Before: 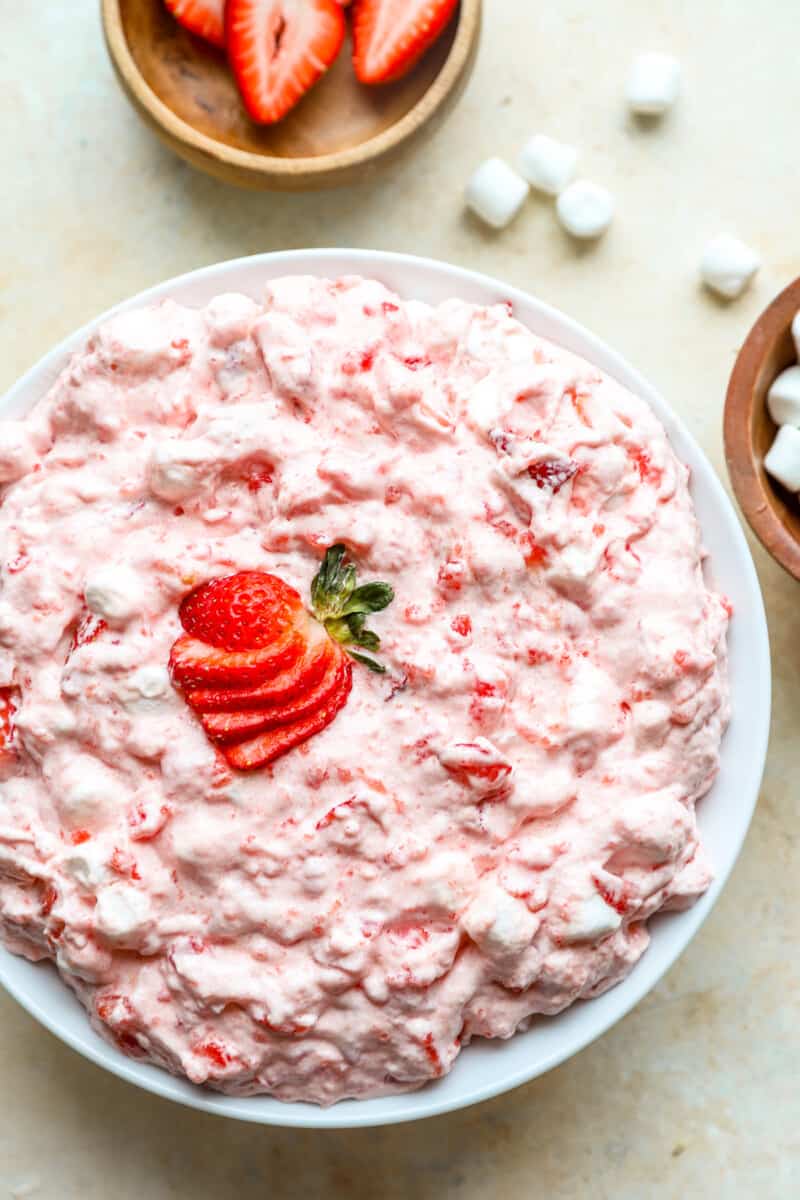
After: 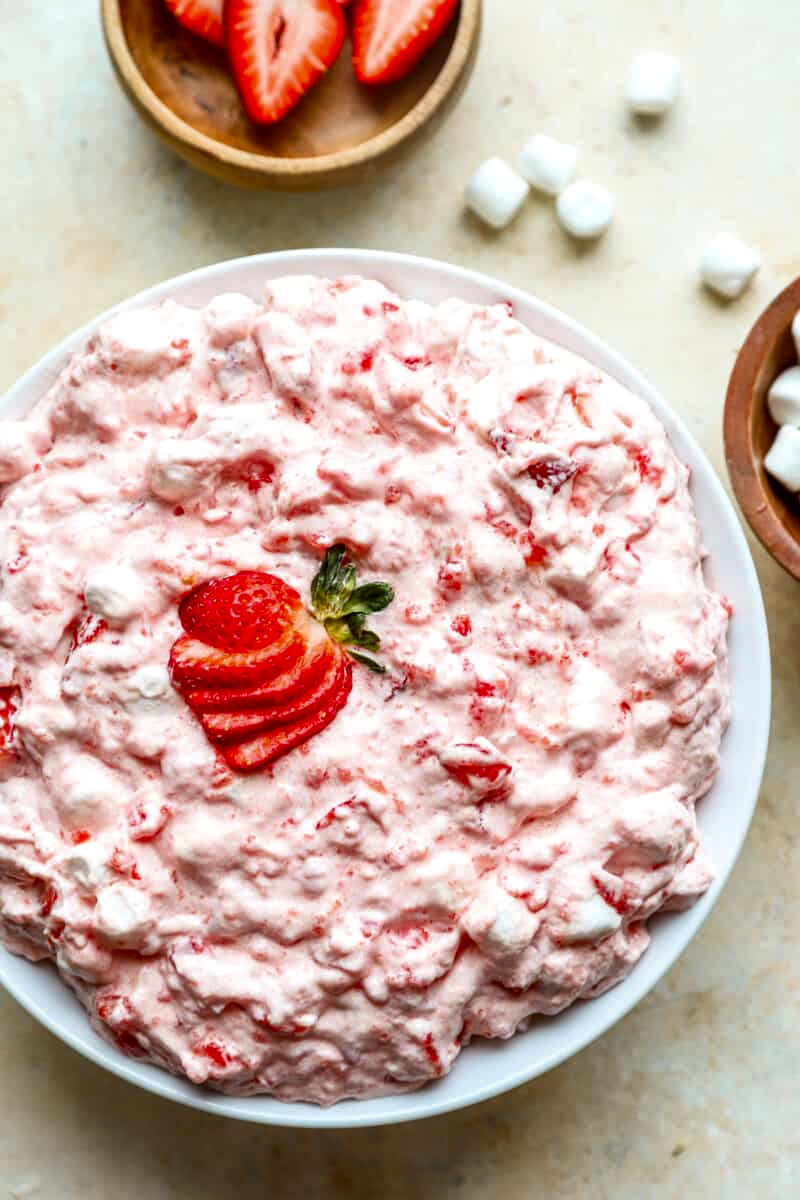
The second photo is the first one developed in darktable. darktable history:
local contrast: highlights 103%, shadows 99%, detail 119%, midtone range 0.2
contrast brightness saturation: contrast 0.07, brightness -0.134, saturation 0.065
